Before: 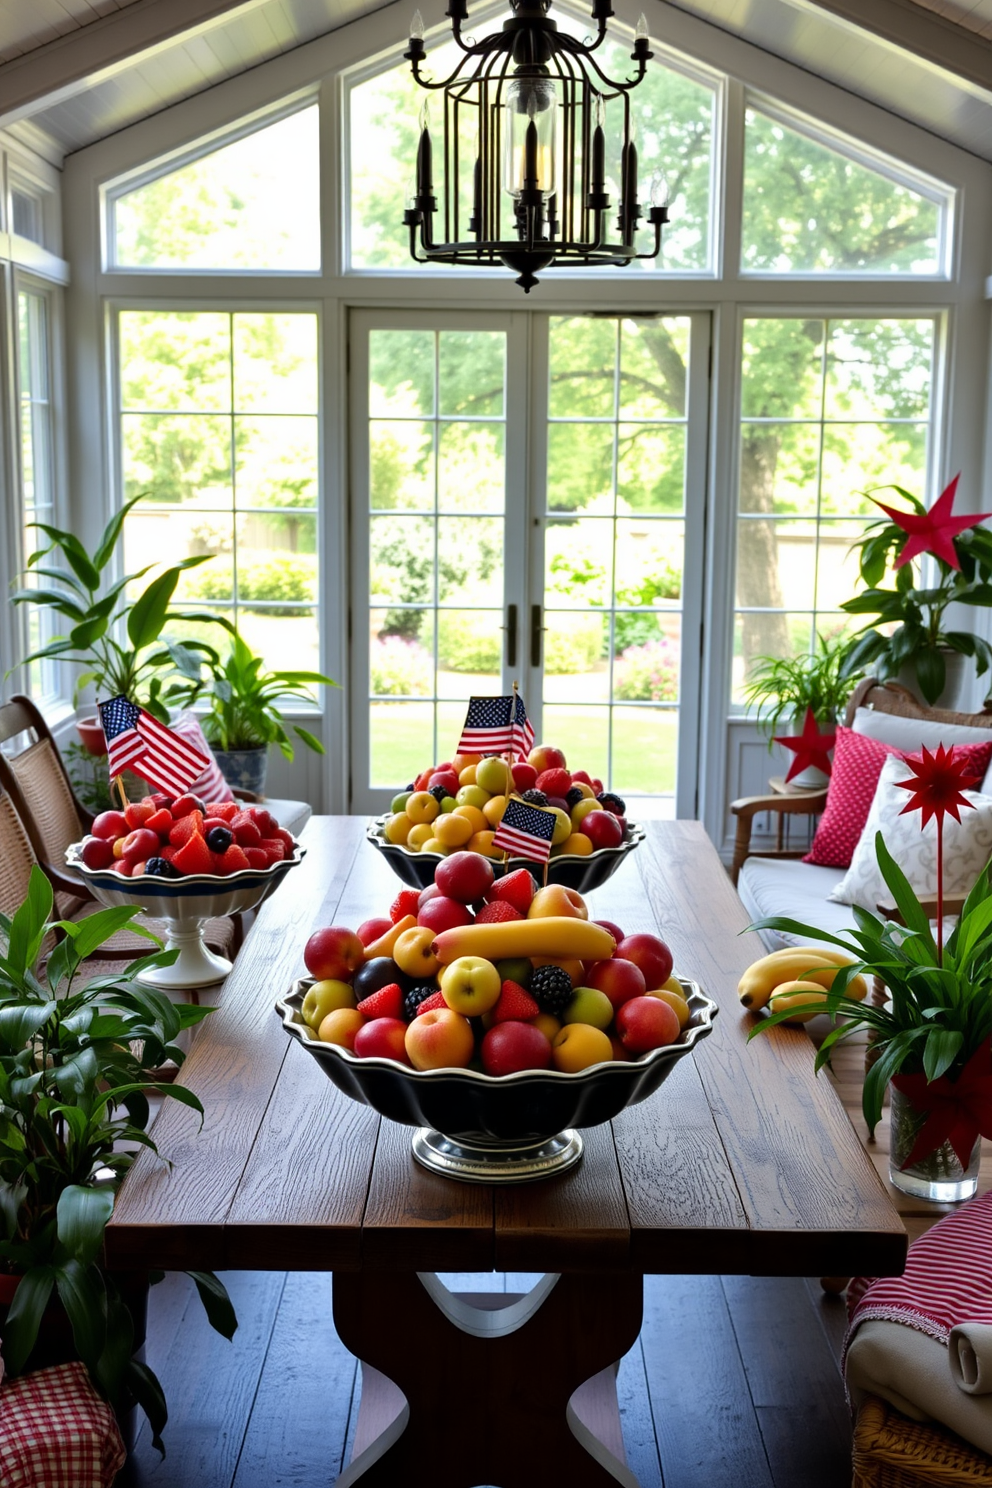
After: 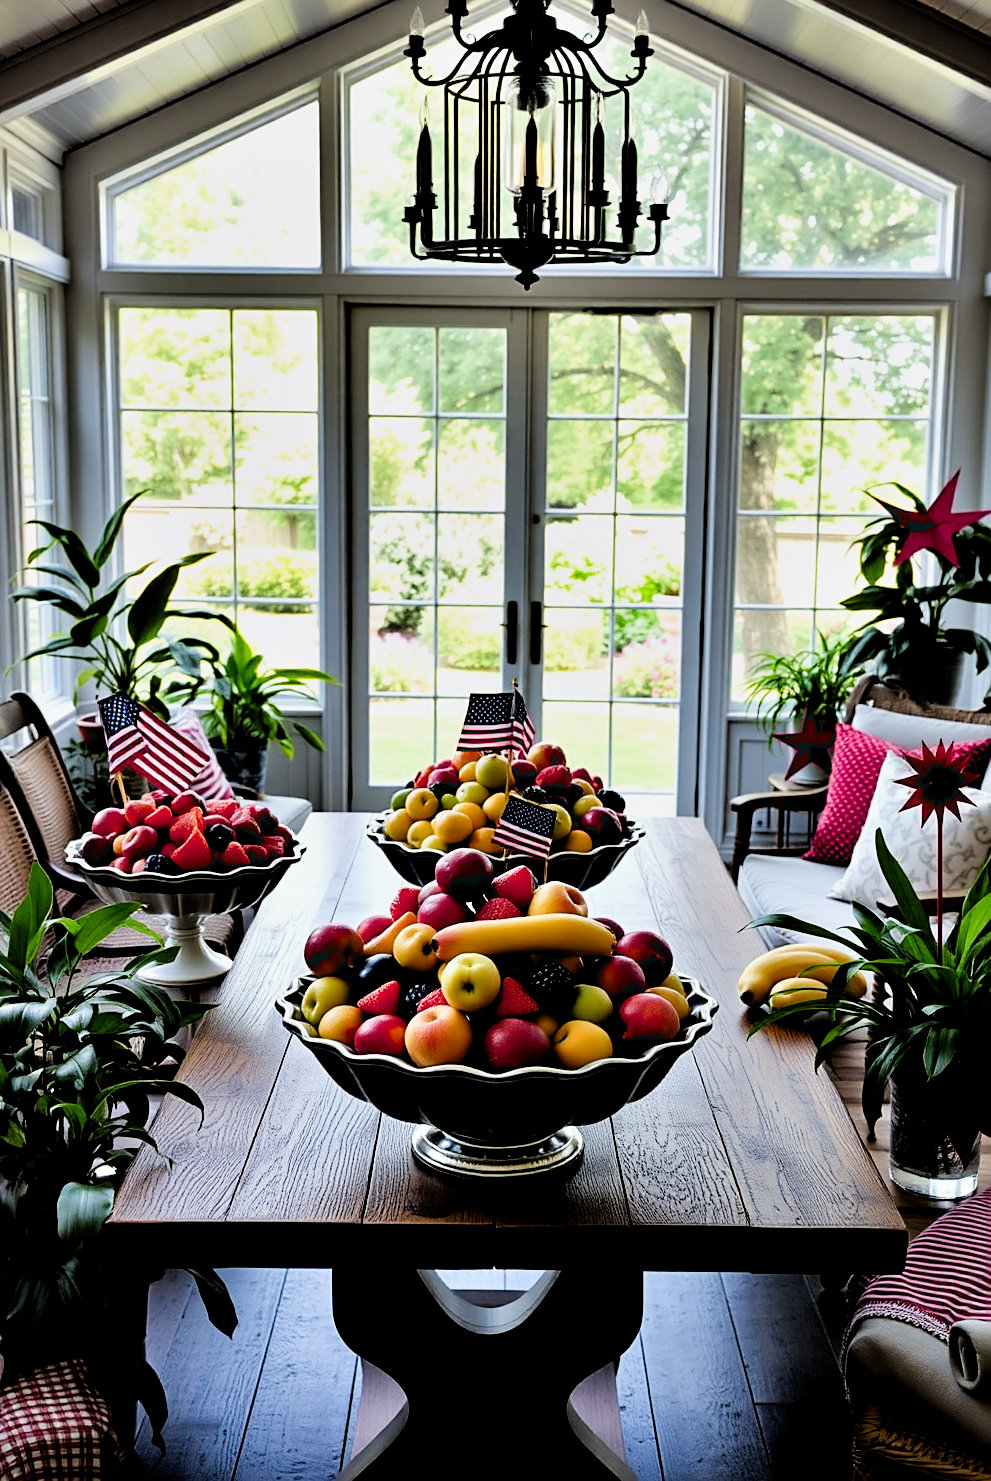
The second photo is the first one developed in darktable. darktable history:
sharpen: on, module defaults
filmic rgb: black relative exposure -5.14 EV, white relative exposure 3.96 EV, threshold 6 EV, hardness 2.88, contrast 1.098, highlights saturation mix -20.77%, enable highlight reconstruction true
contrast equalizer: octaves 7, y [[0.6 ×6], [0.55 ×6], [0 ×6], [0 ×6], [0 ×6]]
exposure: exposure -0.263 EV, compensate exposure bias true, compensate highlight preservation false
crop: top 0.217%, bottom 0.193%
tone equalizer: -8 EV -0.439 EV, -7 EV -0.405 EV, -6 EV -0.347 EV, -5 EV -0.244 EV, -3 EV 0.188 EV, -2 EV 0.336 EV, -1 EV 0.396 EV, +0 EV 0.389 EV, mask exposure compensation -0.485 EV
